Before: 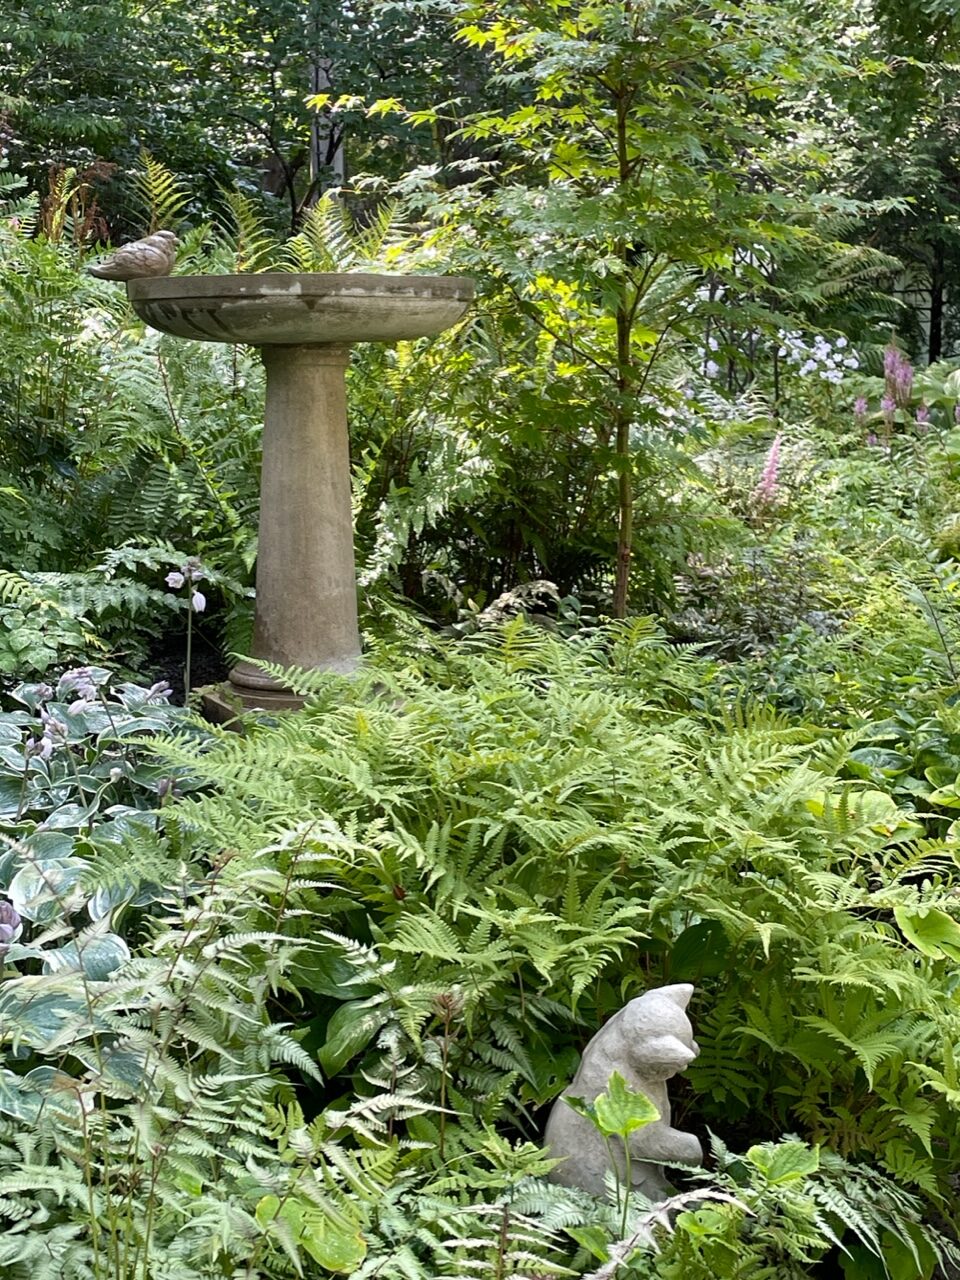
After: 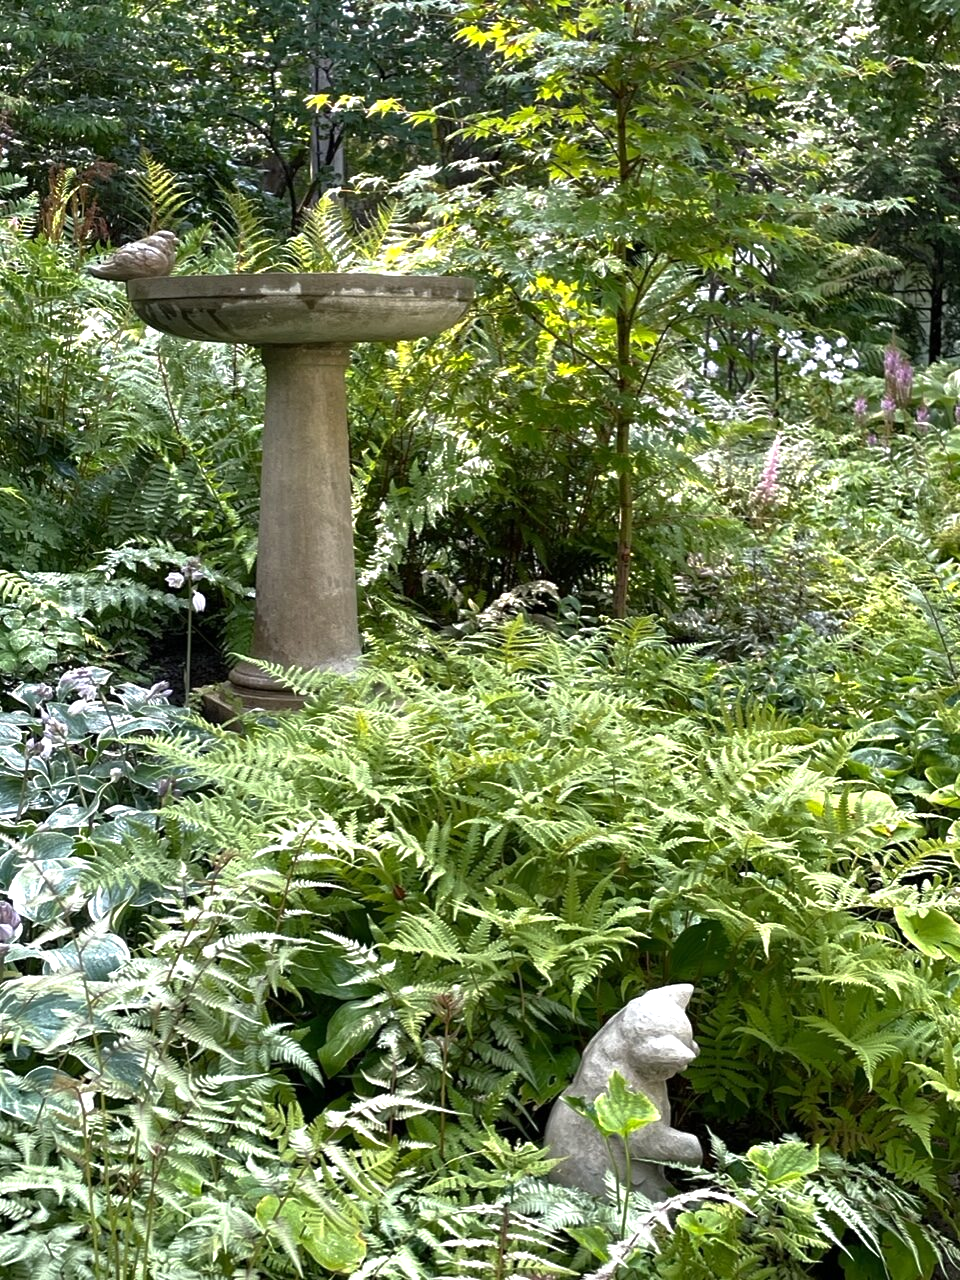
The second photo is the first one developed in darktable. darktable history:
tone equalizer: -8 EV 0.001 EV, -7 EV -0.003 EV, -6 EV 0.001 EV, -5 EV -0.018 EV, -4 EV -0.126 EV, -3 EV -0.14 EV, -2 EV 0.226 EV, -1 EV 0.714 EV, +0 EV 0.465 EV, edges refinement/feathering 500, mask exposure compensation -1.57 EV, preserve details no
